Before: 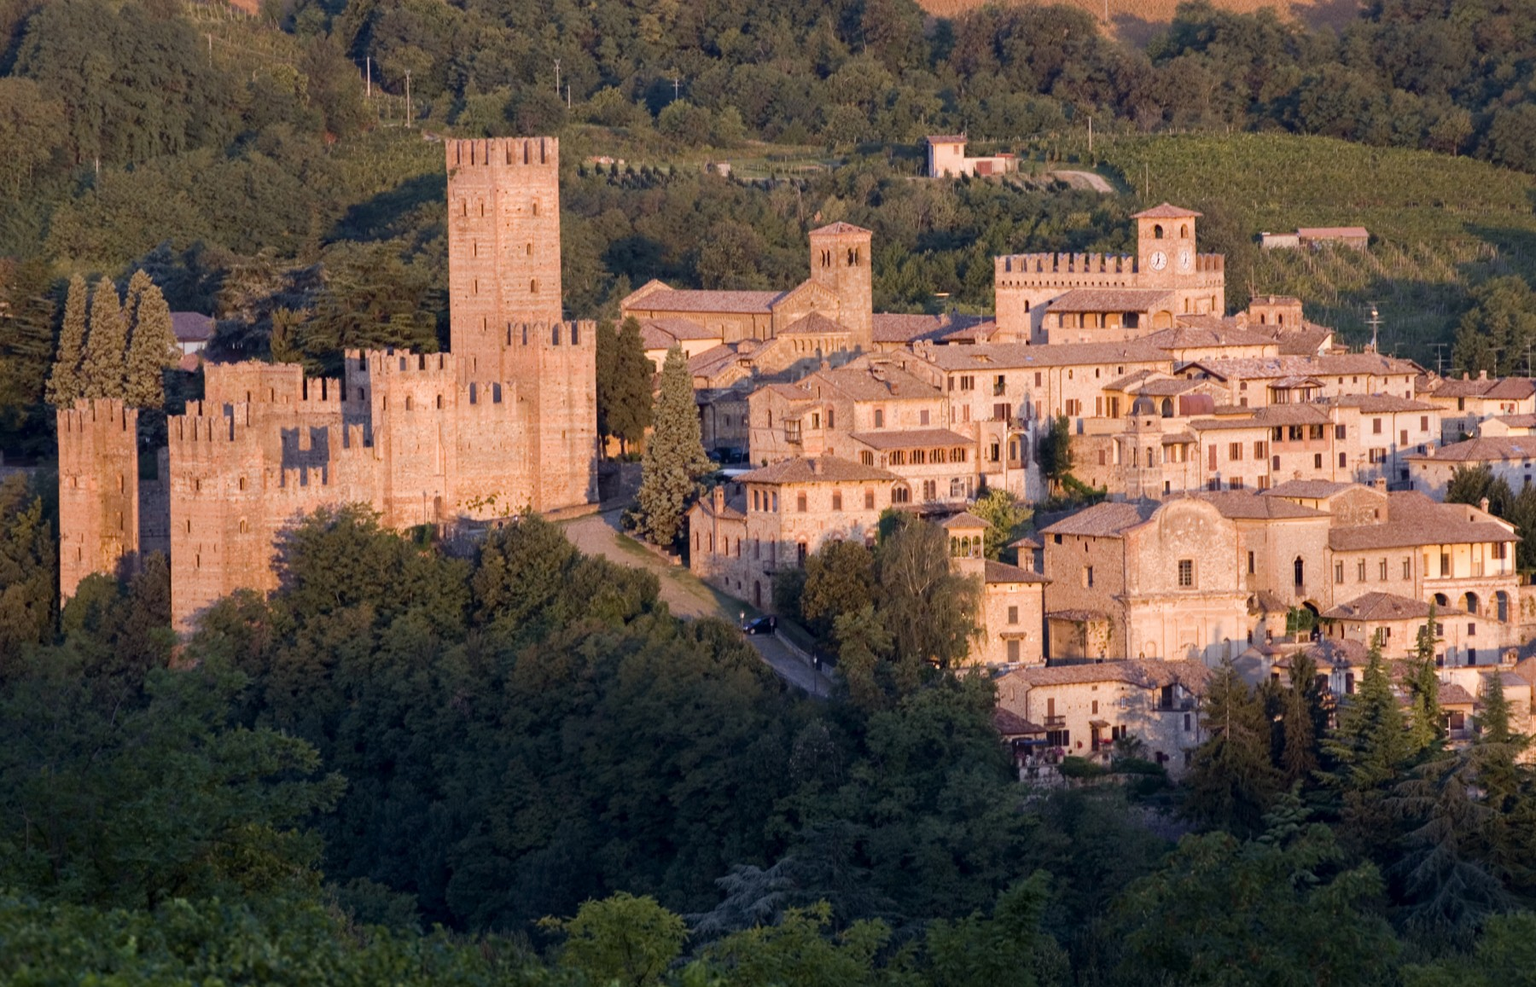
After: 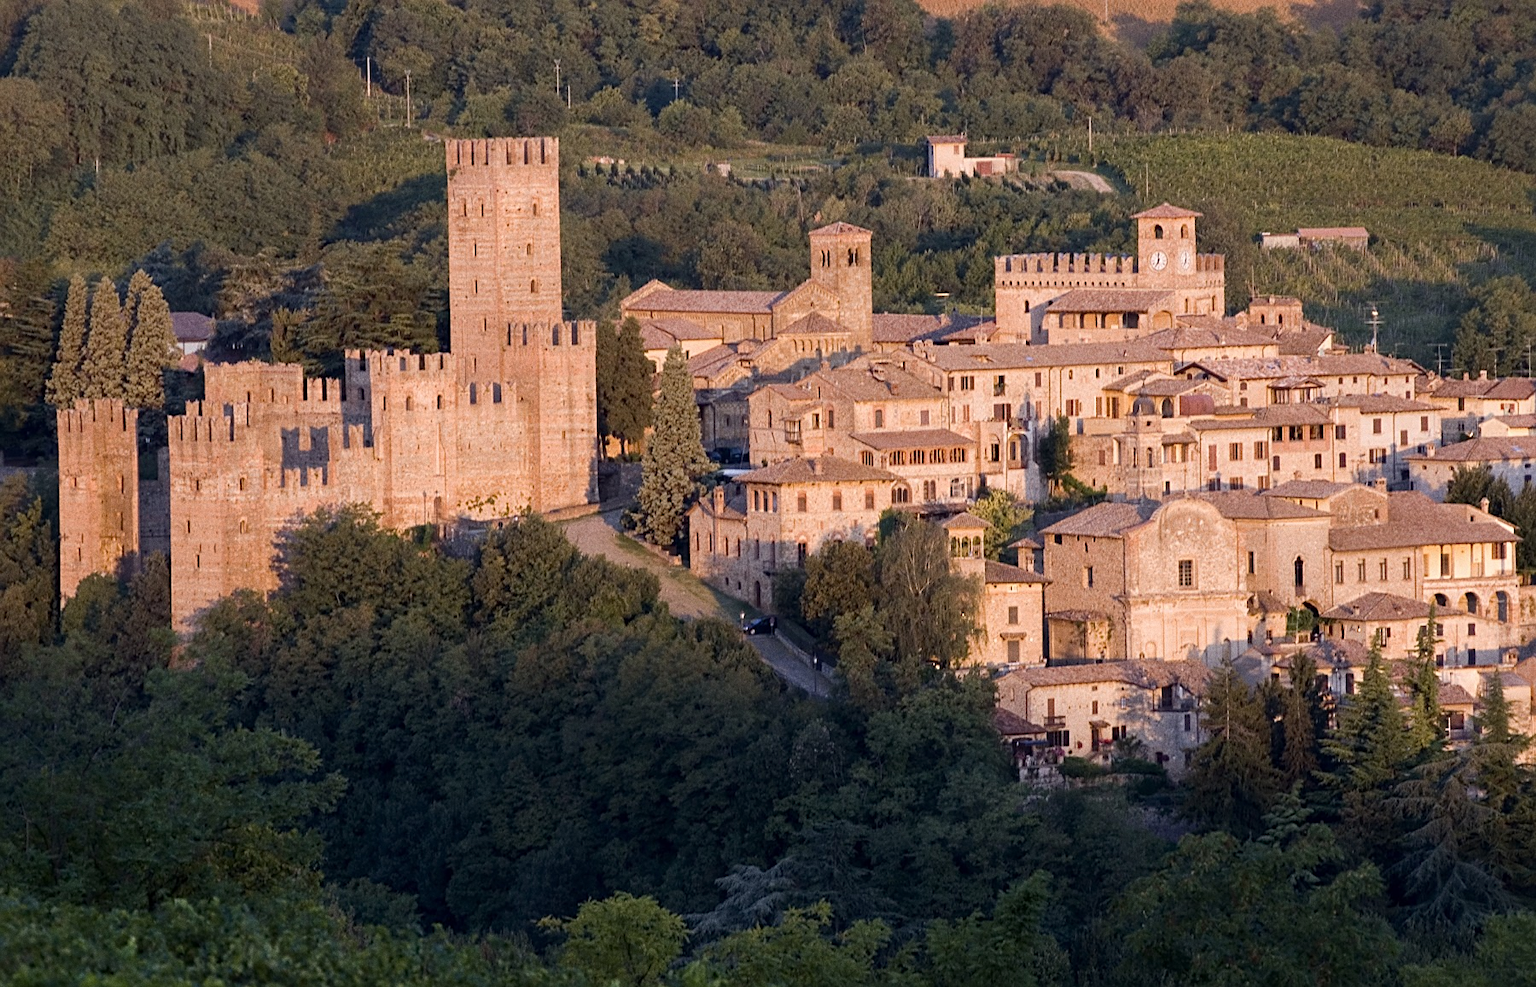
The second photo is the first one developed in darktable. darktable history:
contrast brightness saturation: saturation -0.05
grain: on, module defaults
sharpen: on, module defaults
